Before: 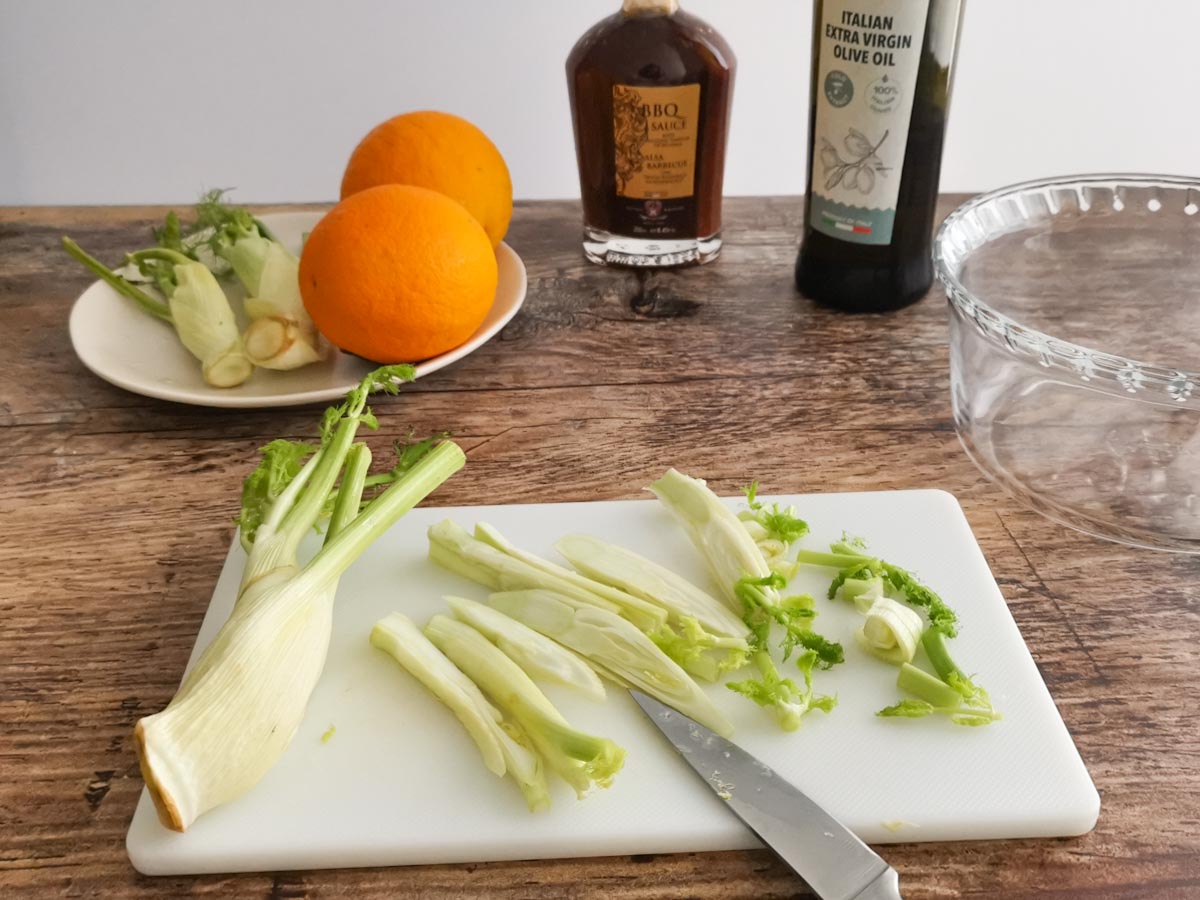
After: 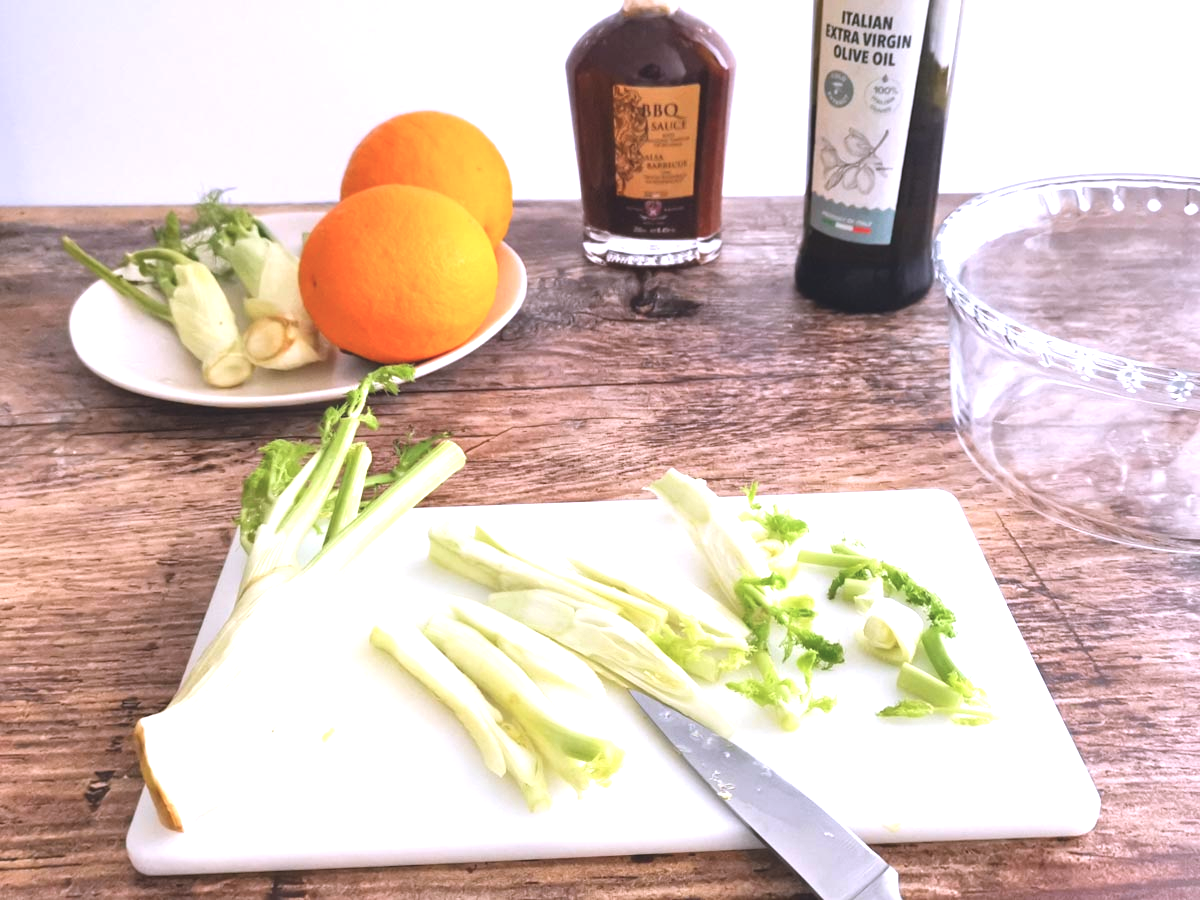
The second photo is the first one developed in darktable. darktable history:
exposure: black level correction -0.005, exposure 1 EV, compensate exposure bias true, compensate highlight preservation false
color calibration: gray › normalize channels true, illuminant custom, x 0.367, y 0.392, temperature 4431.91 K, gamut compression 0.005
